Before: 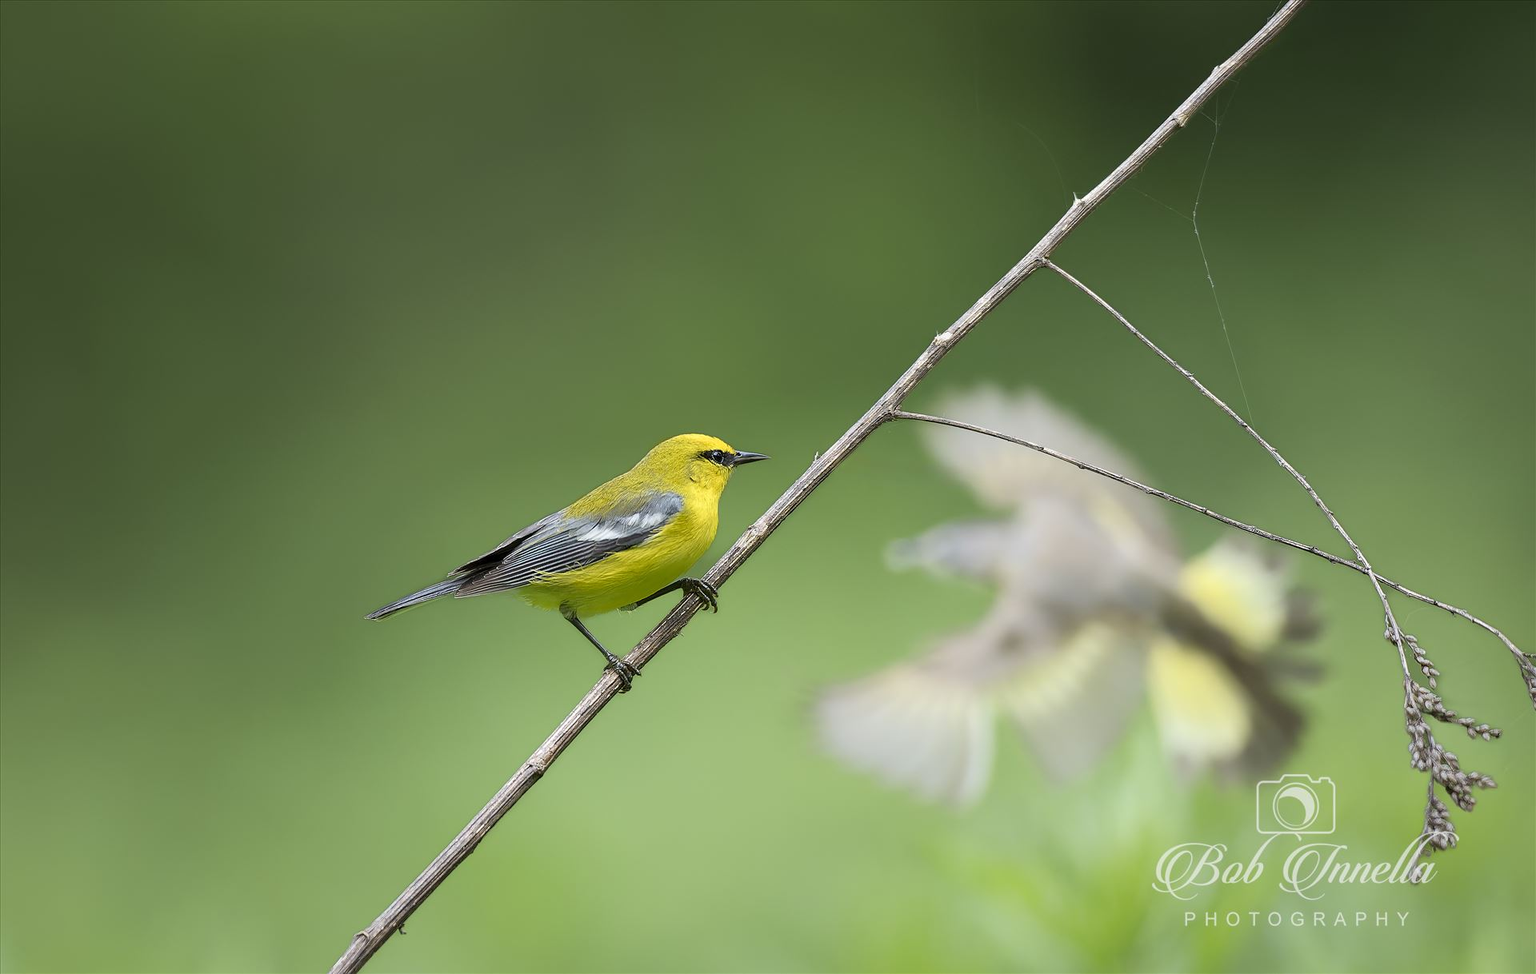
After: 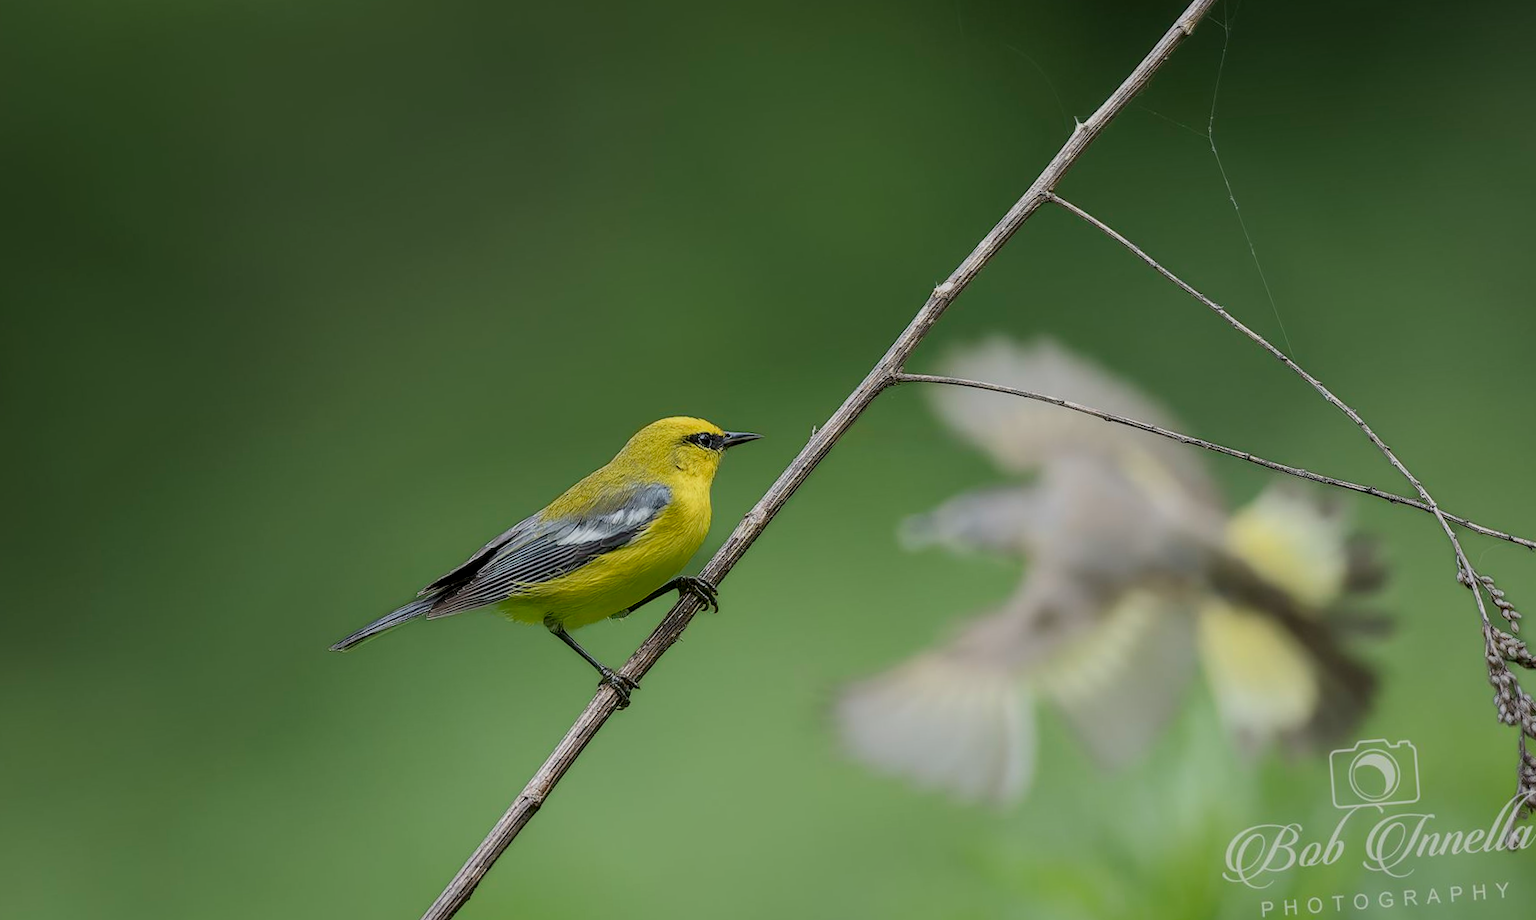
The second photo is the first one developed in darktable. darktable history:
rotate and perspective: rotation -4.57°, crop left 0.054, crop right 0.944, crop top 0.087, crop bottom 0.914
exposure: black level correction 0, exposure -0.721 EV, compensate highlight preservation false
crop: left 1.964%, top 3.251%, right 1.122%, bottom 4.933%
local contrast: on, module defaults
